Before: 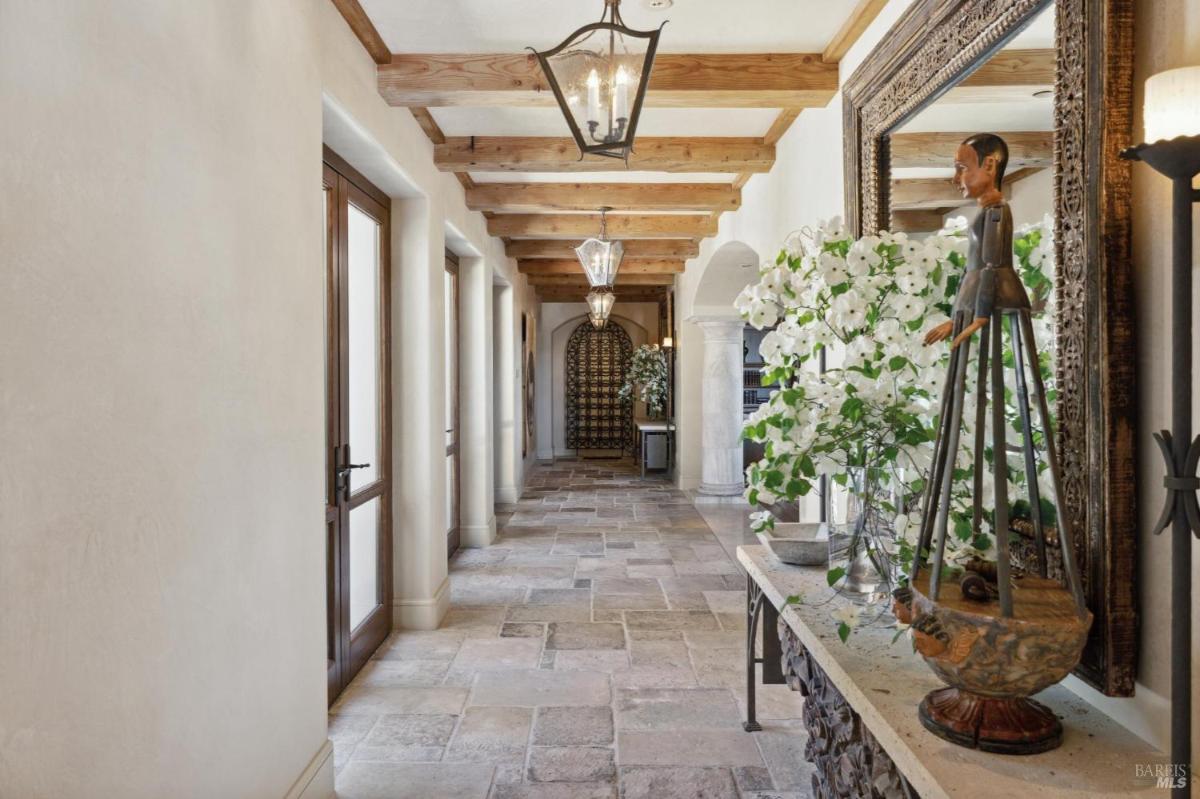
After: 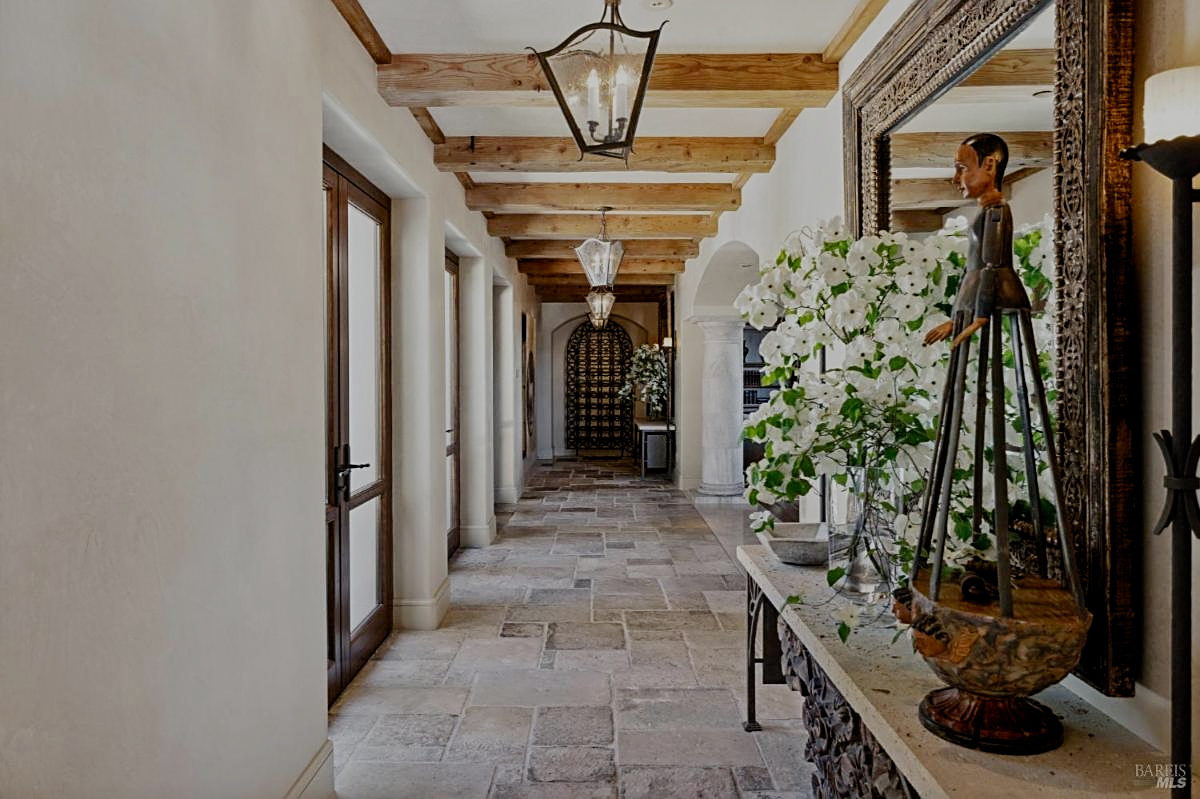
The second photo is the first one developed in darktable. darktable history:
filmic rgb: middle gray luminance 29.22%, black relative exposure -10.28 EV, white relative exposure 5.47 EV, target black luminance 0%, hardness 3.95, latitude 2.89%, contrast 1.129, highlights saturation mix 4.95%, shadows ↔ highlights balance 15.88%, add noise in highlights 0.001, preserve chrominance no, color science v3 (2019), use custom middle-gray values true, contrast in highlights soft
sharpen: amount 0.536
